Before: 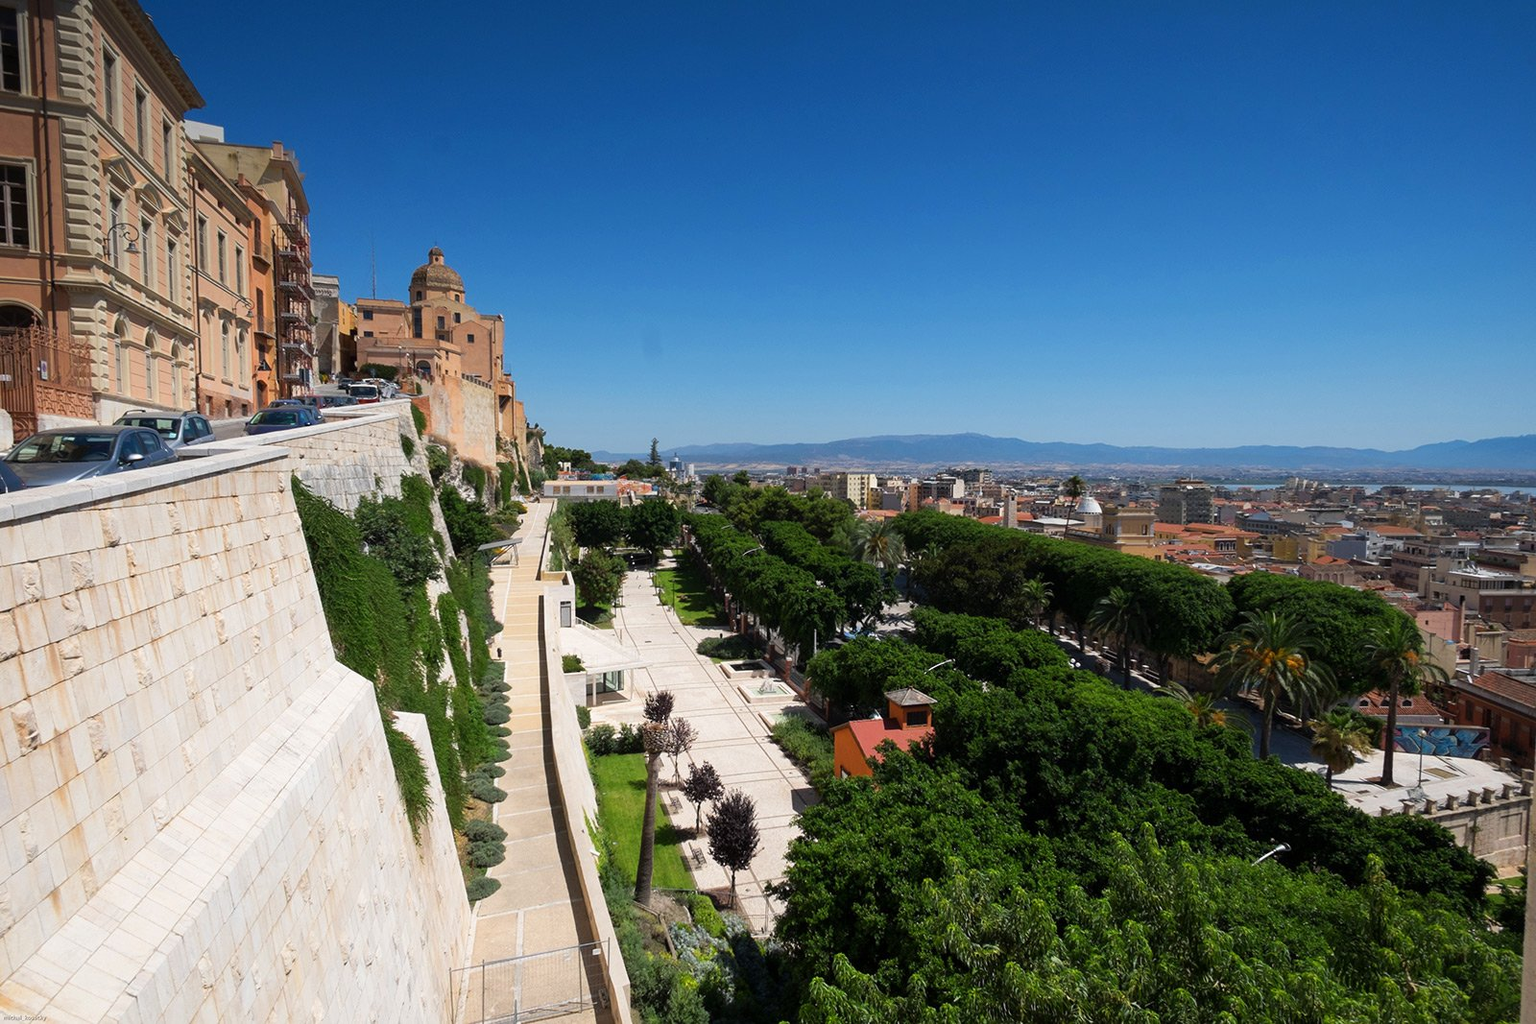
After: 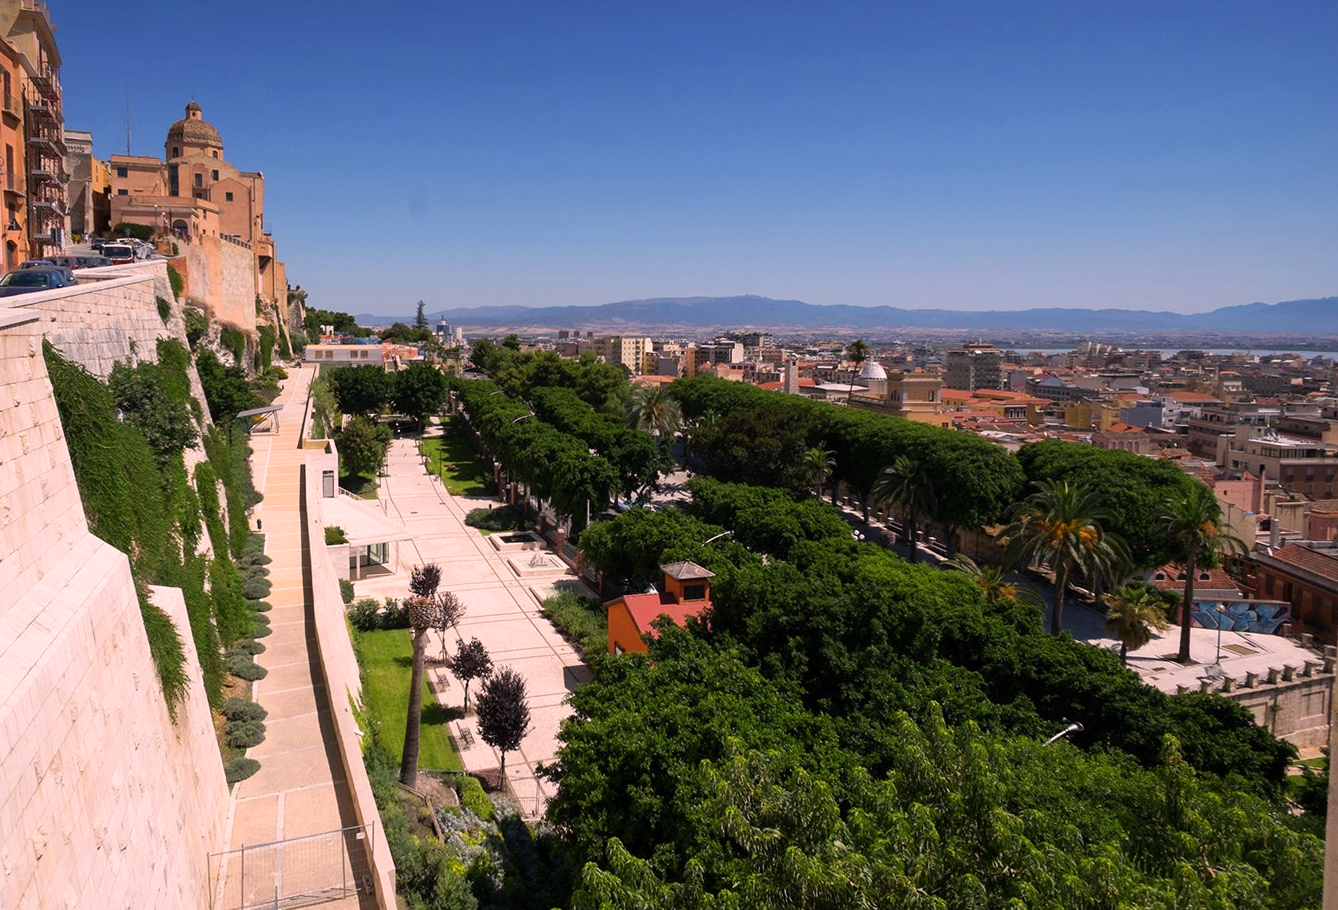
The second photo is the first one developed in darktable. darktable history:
color correction: highlights a* 14.64, highlights b* 4.84
crop: left 16.369%, top 14.684%
